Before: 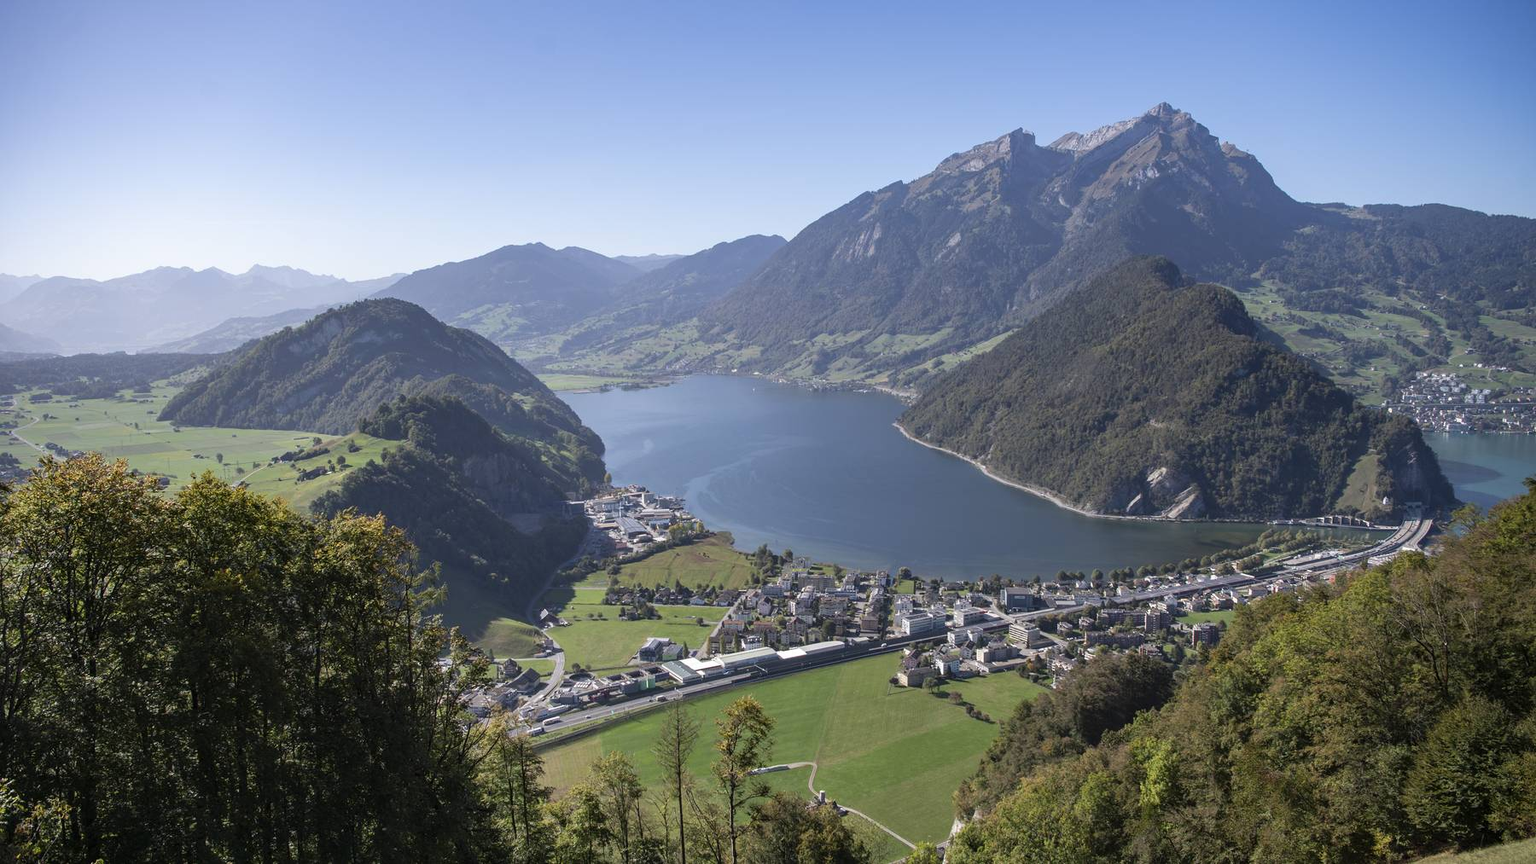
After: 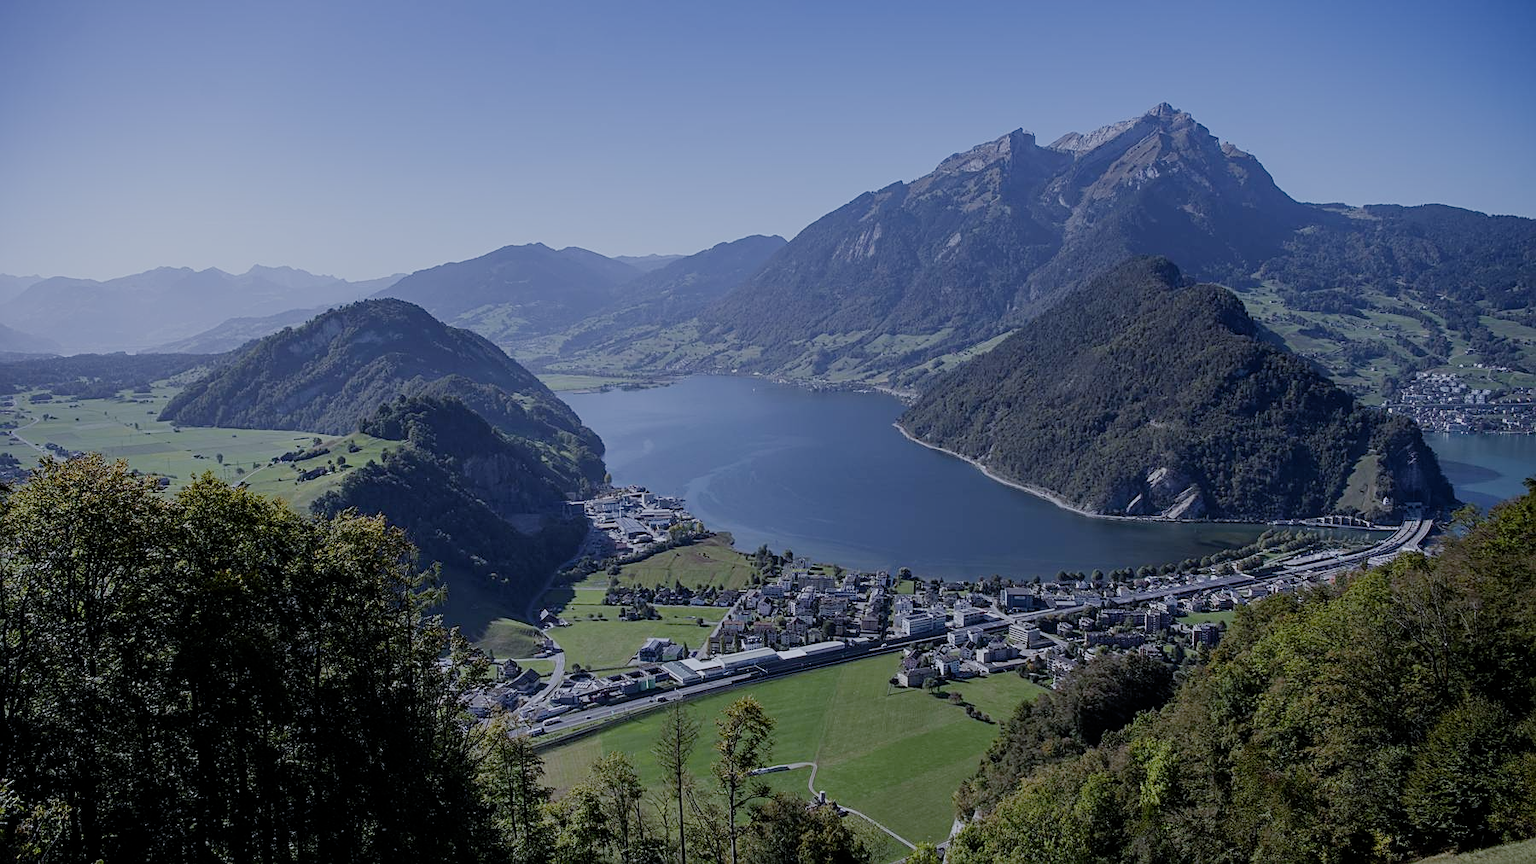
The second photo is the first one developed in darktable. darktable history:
sharpen: on, module defaults
white balance: red 0.948, green 1.02, blue 1.176
filmic rgb: middle gray luminance 30%, black relative exposure -9 EV, white relative exposure 7 EV, threshold 6 EV, target black luminance 0%, hardness 2.94, latitude 2.04%, contrast 0.963, highlights saturation mix 5%, shadows ↔ highlights balance 12.16%, add noise in highlights 0, preserve chrominance no, color science v3 (2019), use custom middle-gray values true, iterations of high-quality reconstruction 0, contrast in highlights soft, enable highlight reconstruction true
